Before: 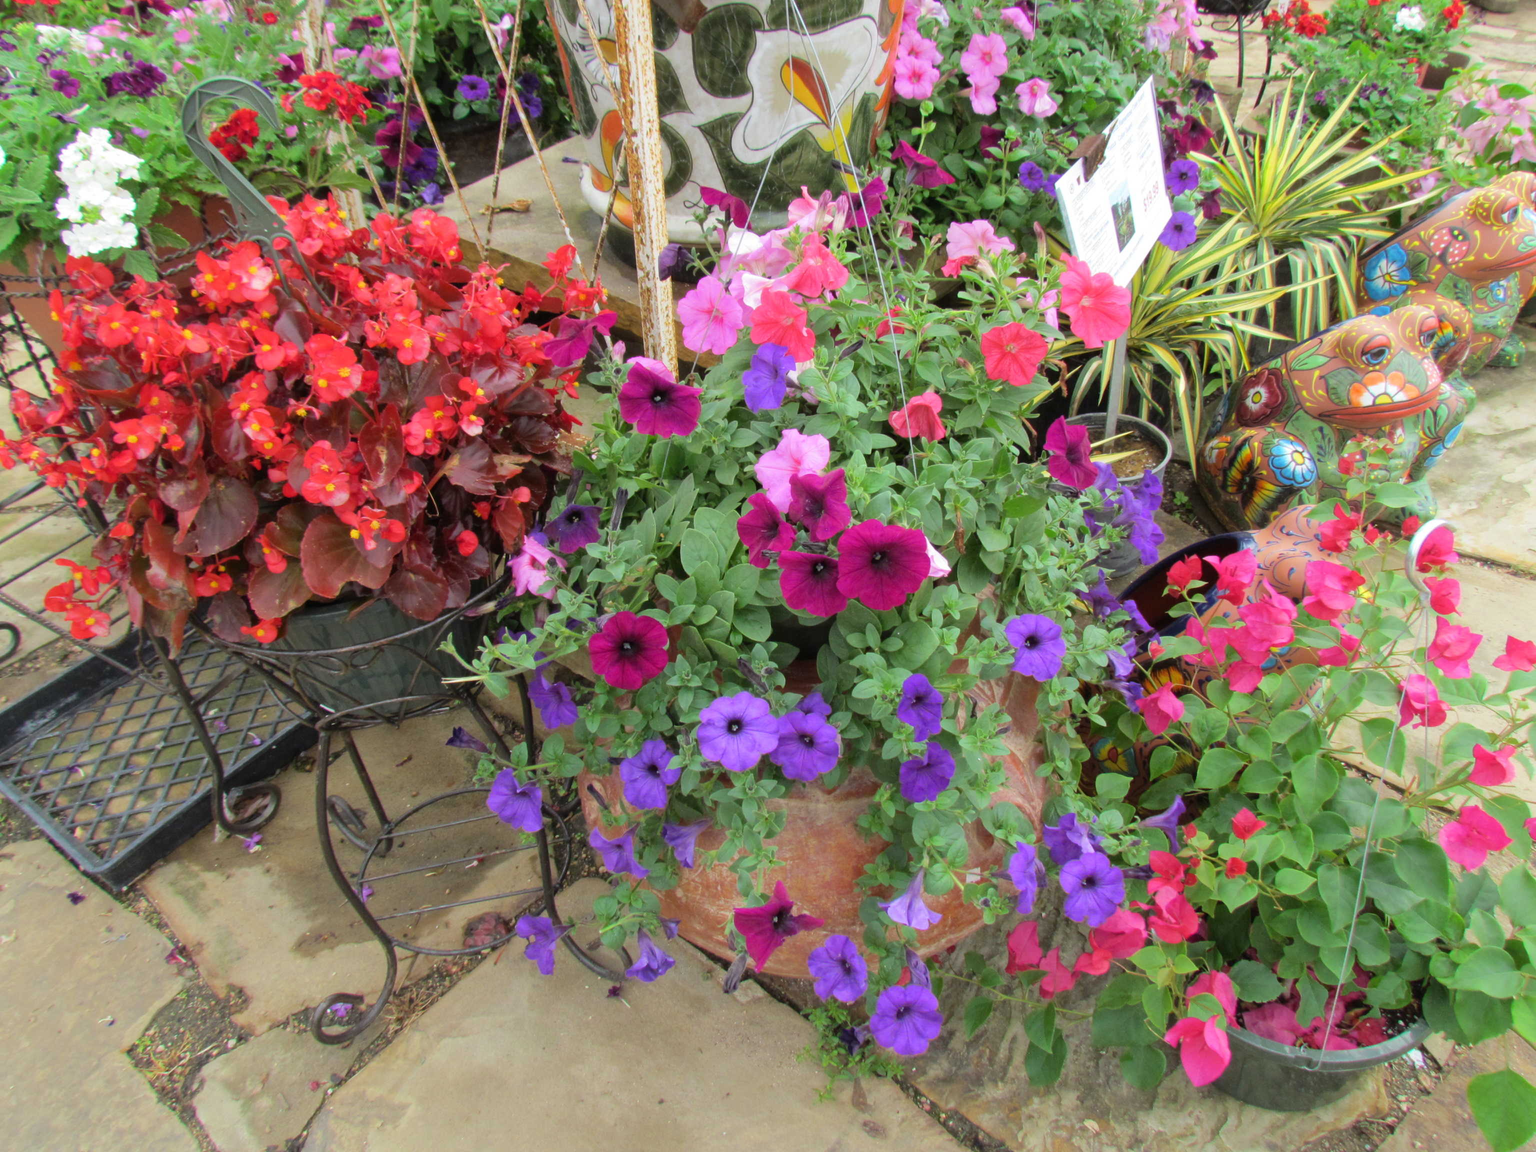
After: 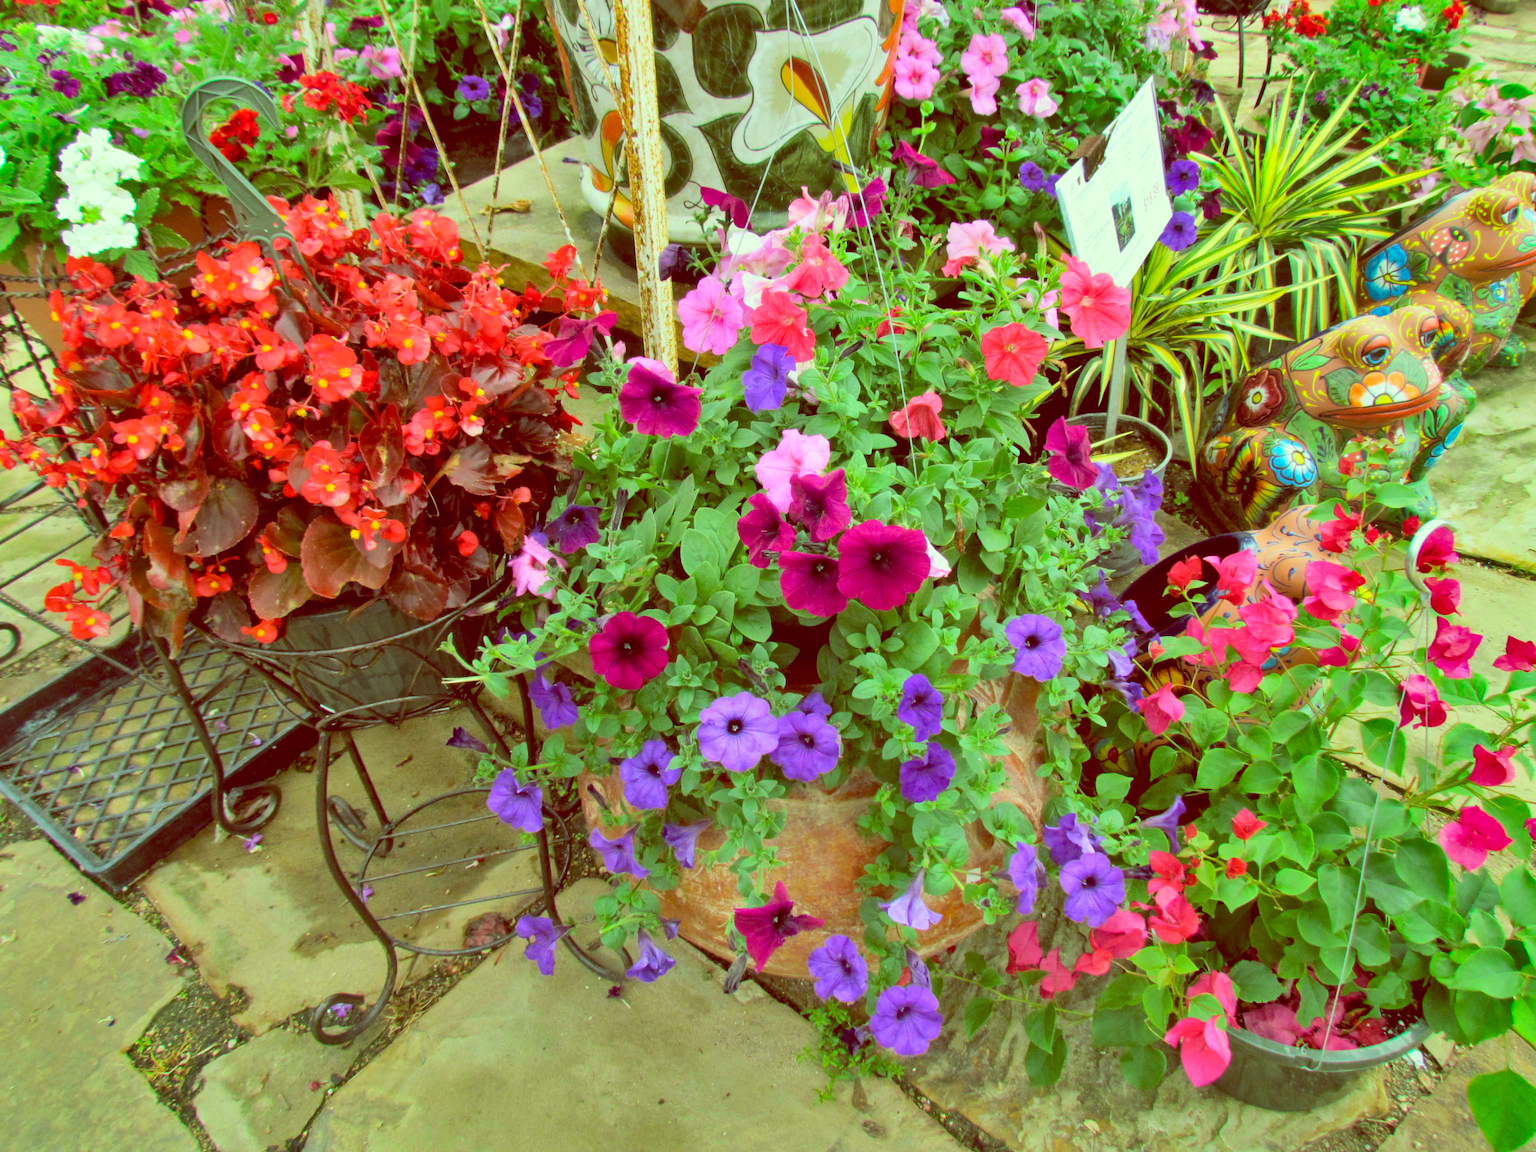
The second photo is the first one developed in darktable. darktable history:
shadows and highlights: shadows 30.63, highlights -63.22, shadows color adjustment 98%, highlights color adjustment 58.61%, soften with gaussian
color balance: lift [1, 1.015, 0.987, 0.985], gamma [1, 0.959, 1.042, 0.958], gain [0.927, 0.938, 1.072, 0.928], contrast 1.5%
contrast brightness saturation: contrast 0.2, brightness 0.16, saturation 0.22
